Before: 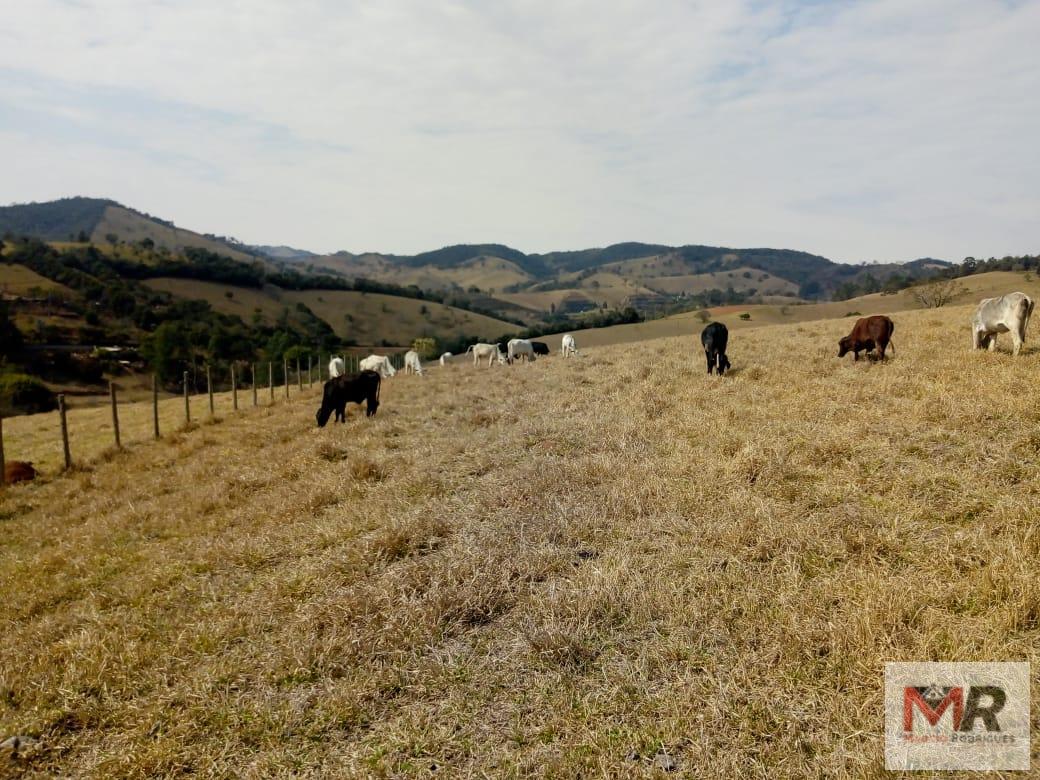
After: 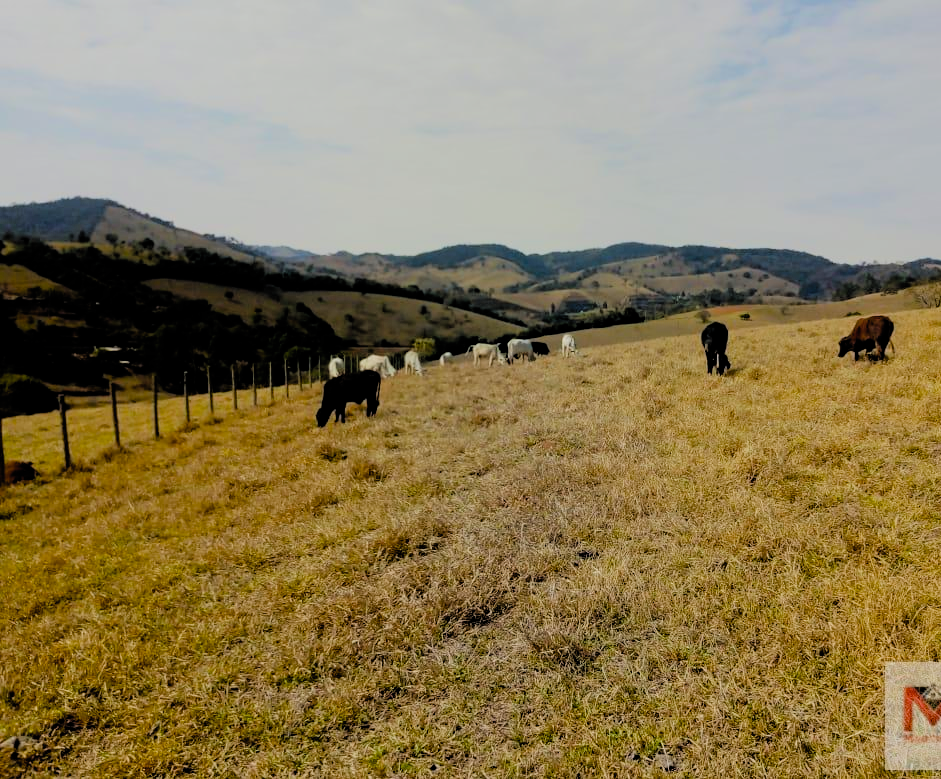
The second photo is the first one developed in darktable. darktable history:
filmic rgb: black relative exposure -4.58 EV, white relative exposure 4.8 EV, threshold 3 EV, hardness 2.36, latitude 36.07%, contrast 1.048, highlights saturation mix 1.32%, shadows ↔ highlights balance 1.25%, color science v4 (2020), enable highlight reconstruction true
crop: right 9.509%, bottom 0.031%
color balance rgb: perceptual saturation grading › global saturation 20%, global vibrance 20%
